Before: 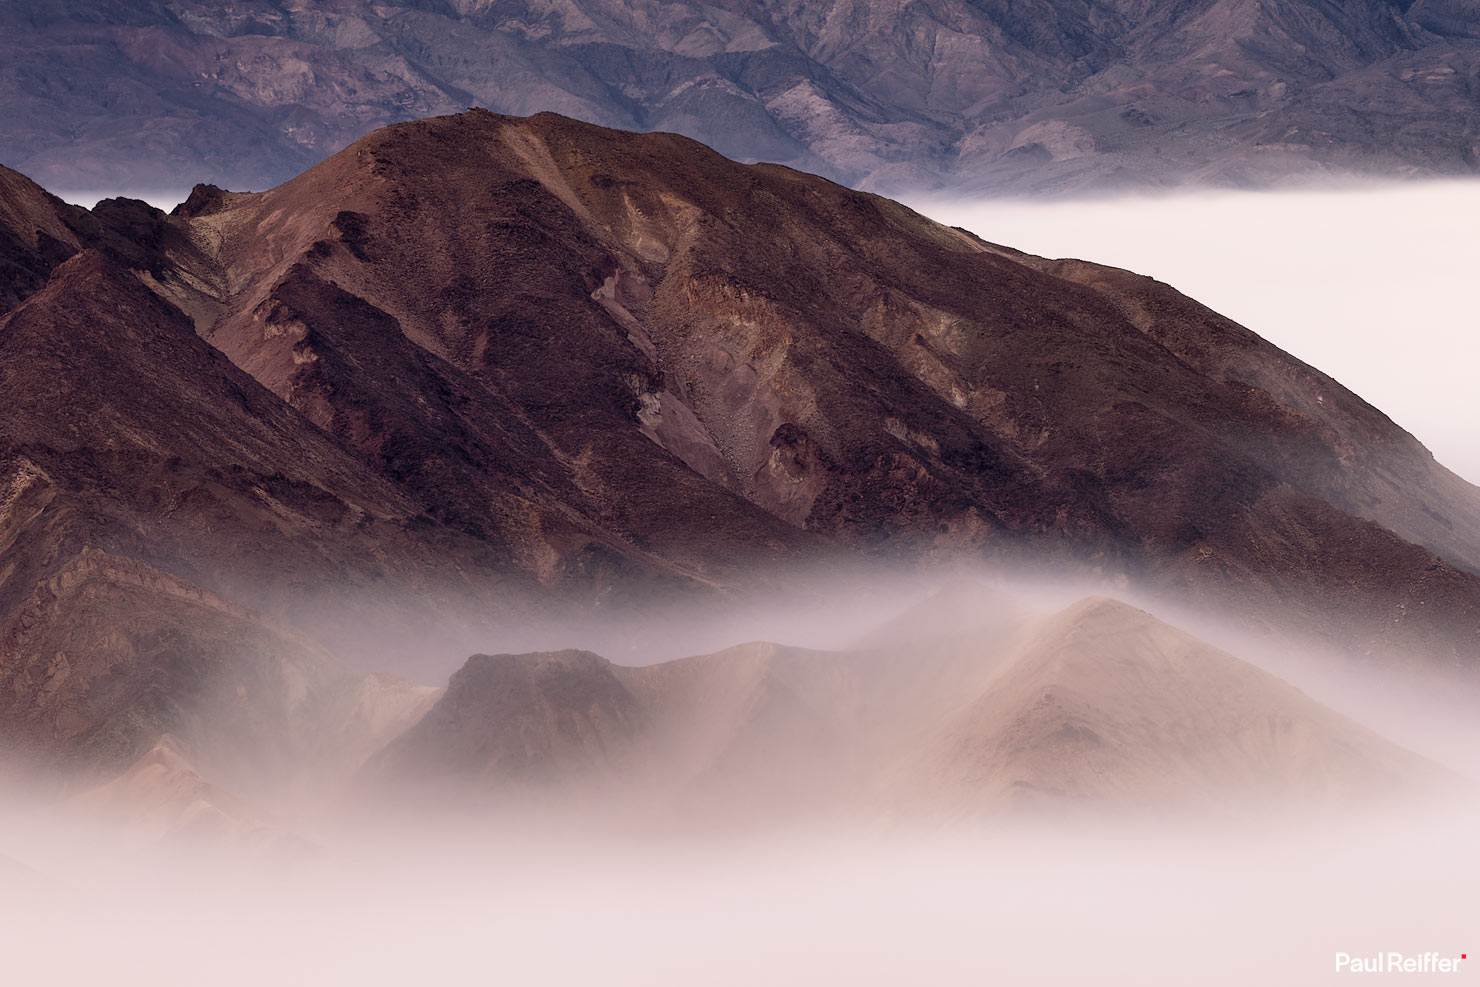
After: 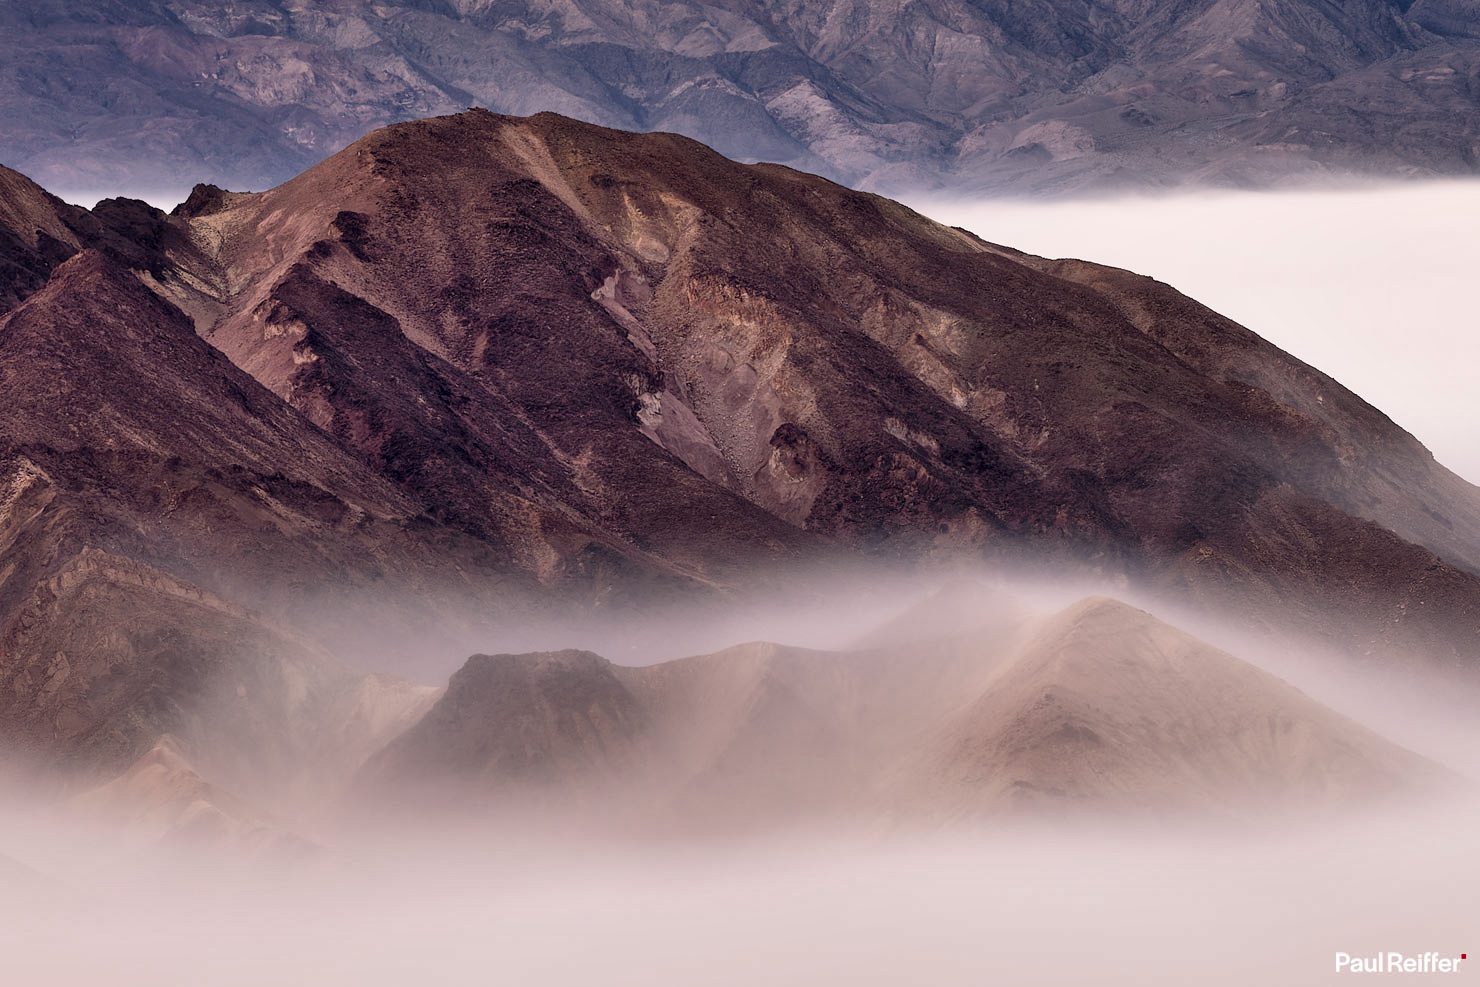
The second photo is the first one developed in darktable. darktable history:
shadows and highlights: soften with gaussian
local contrast: mode bilateral grid, contrast 20, coarseness 49, detail 120%, midtone range 0.2
